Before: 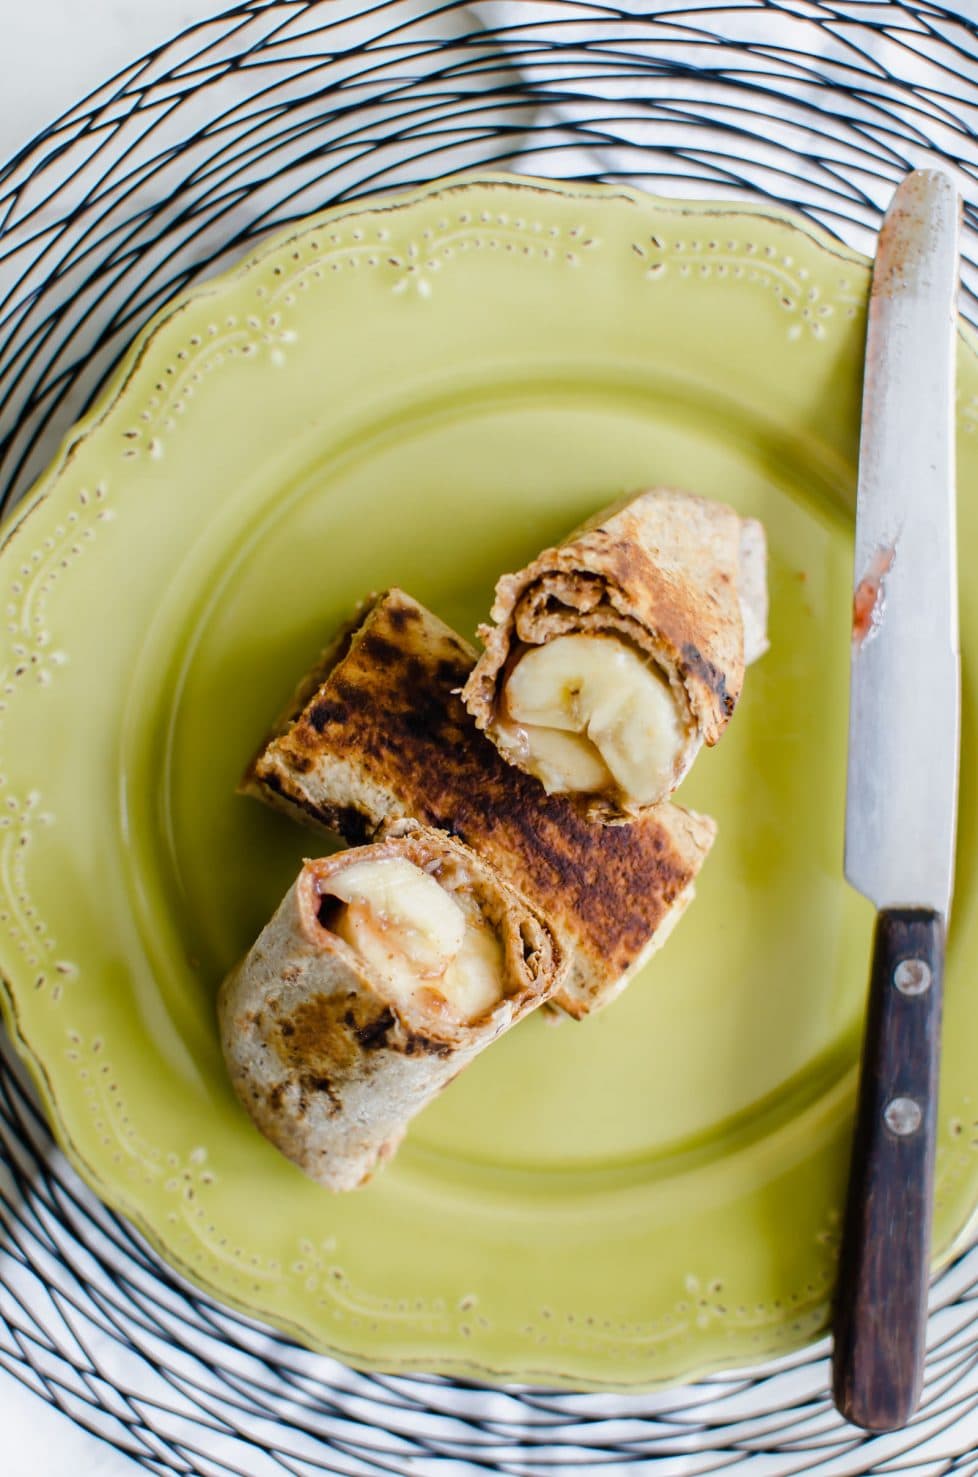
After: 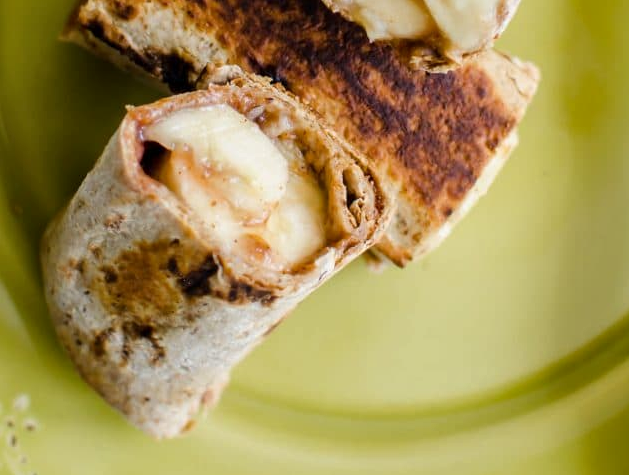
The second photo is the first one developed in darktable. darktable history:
crop: left 18.124%, top 51.006%, right 17.471%, bottom 16.827%
local contrast: mode bilateral grid, contrast 20, coarseness 49, detail 120%, midtone range 0.2
